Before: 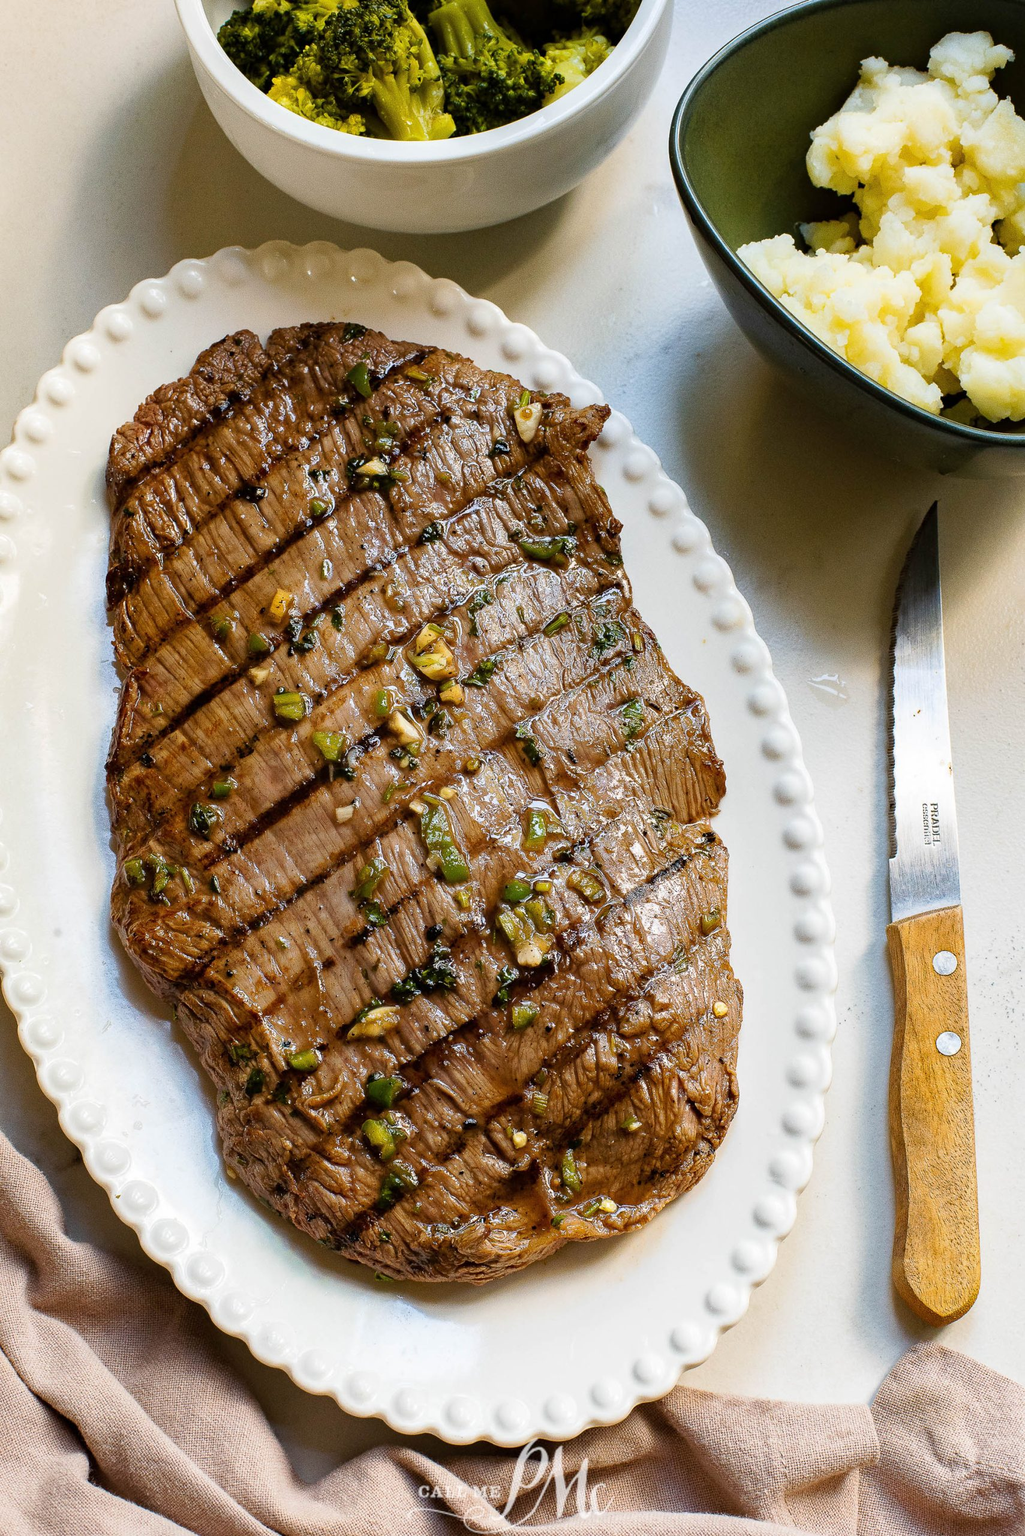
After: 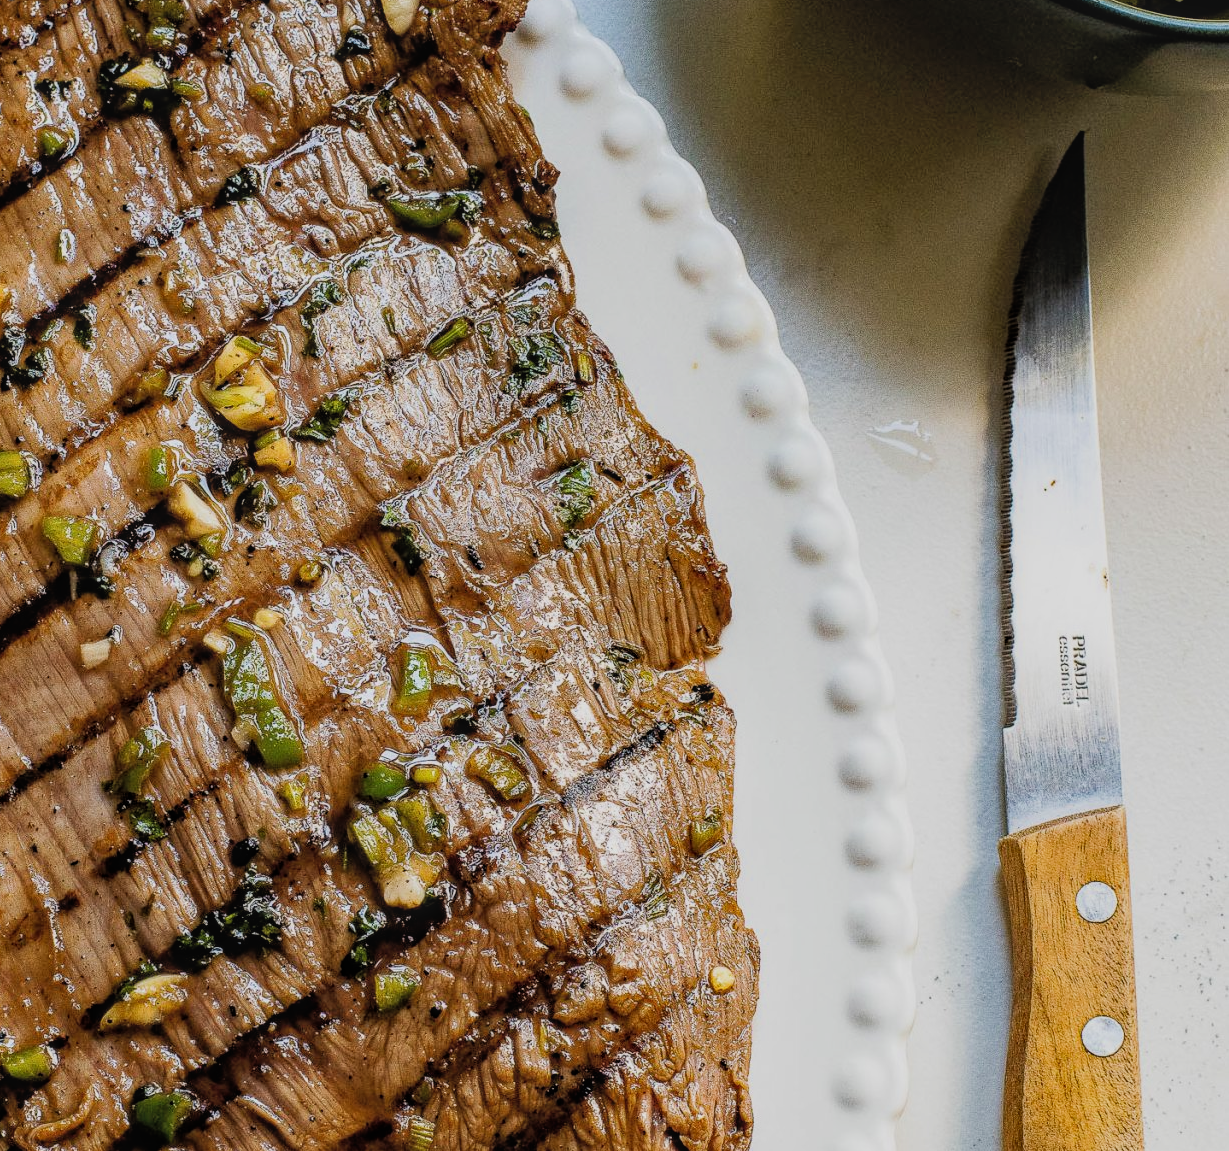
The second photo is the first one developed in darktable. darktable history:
local contrast: on, module defaults
crop and rotate: left 28.065%, top 27.483%, bottom 27.53%
filmic rgb: middle gray luminance 29.01%, black relative exposure -10.36 EV, white relative exposure 5.5 EV, threshold 5.94 EV, target black luminance 0%, hardness 3.96, latitude 2.27%, contrast 1.123, highlights saturation mix 6%, shadows ↔ highlights balance 15.23%, enable highlight reconstruction true
tone curve: curves: ch0 [(0, 0.042) (0.129, 0.18) (0.501, 0.497) (1, 1)], color space Lab, independent channels, preserve colors none
